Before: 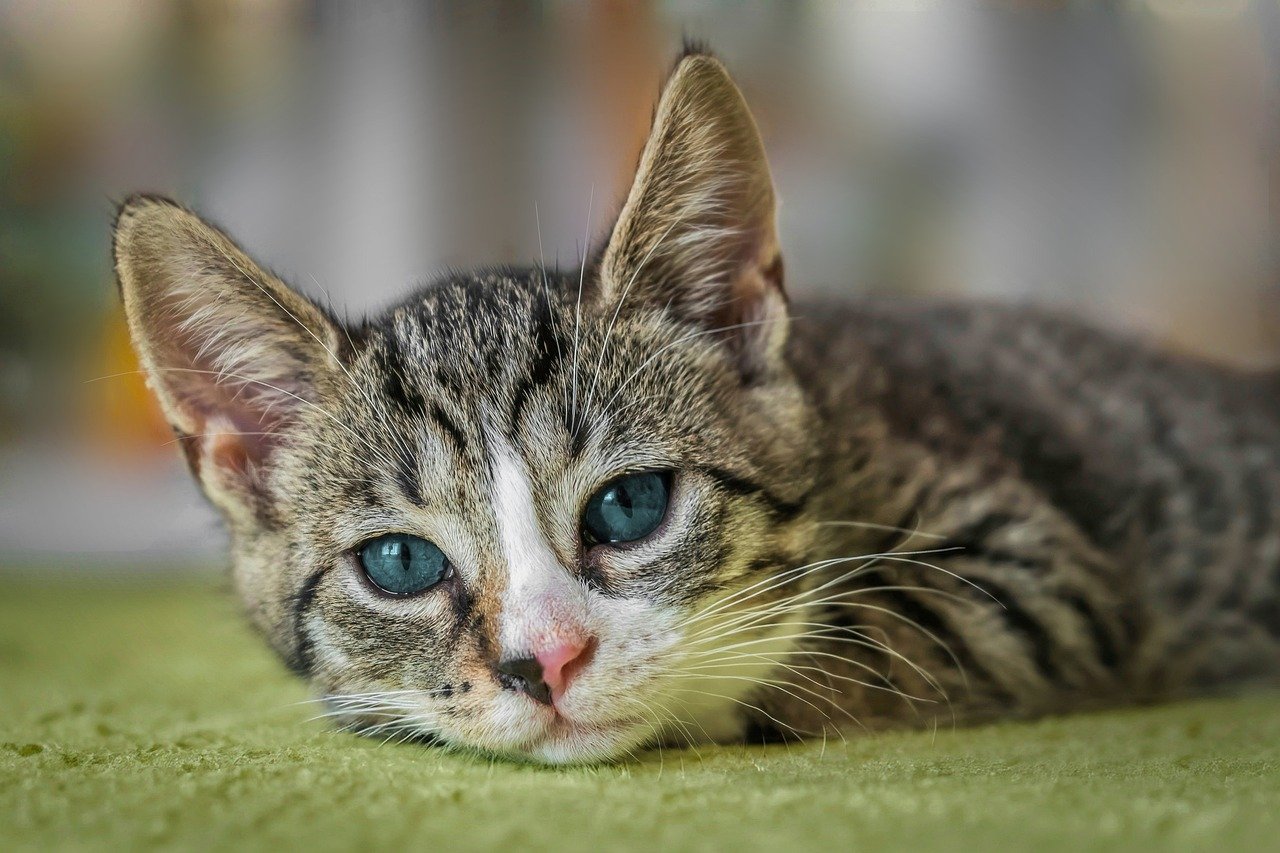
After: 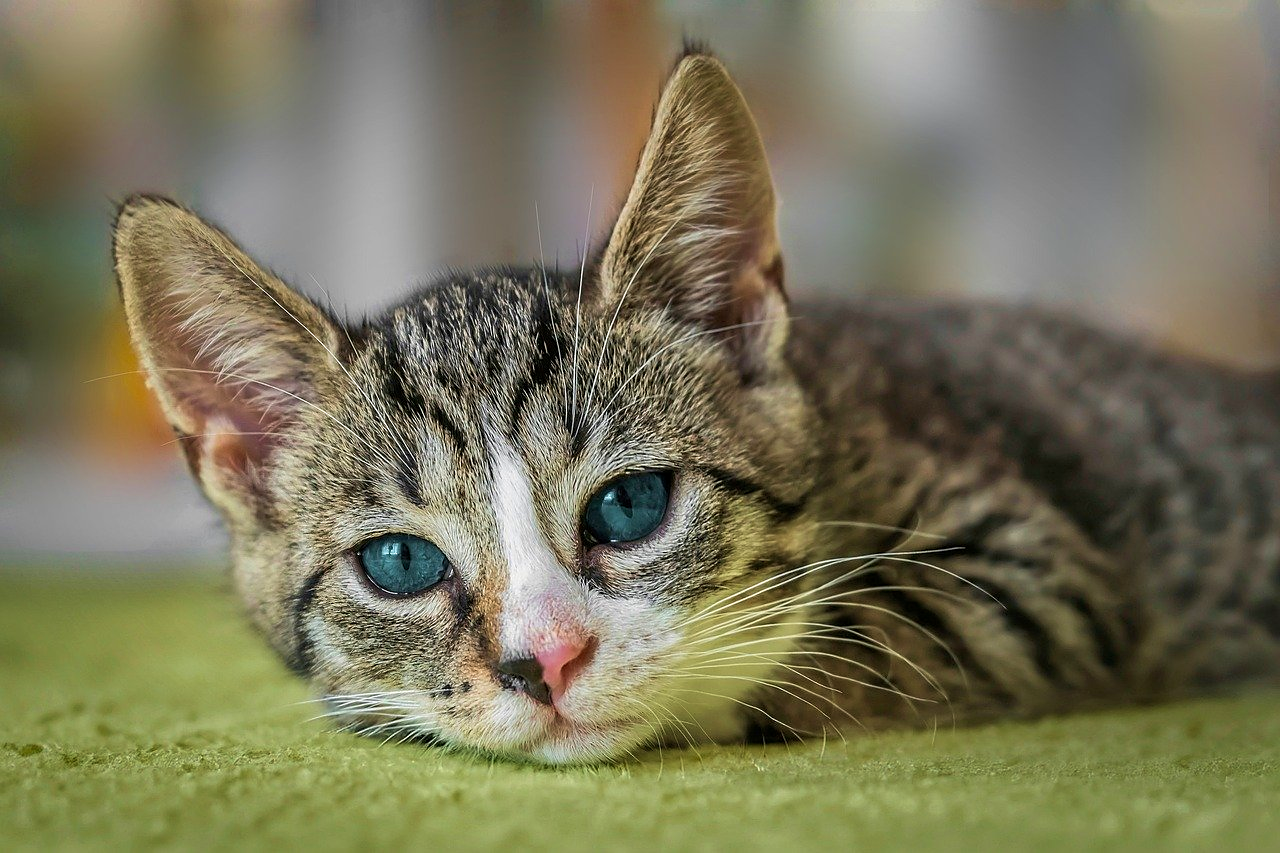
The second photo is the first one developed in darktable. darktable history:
exposure: black level correction 0.001, compensate highlight preservation false
velvia: on, module defaults
sharpen: radius 1.459, amount 0.413, threshold 1.183
